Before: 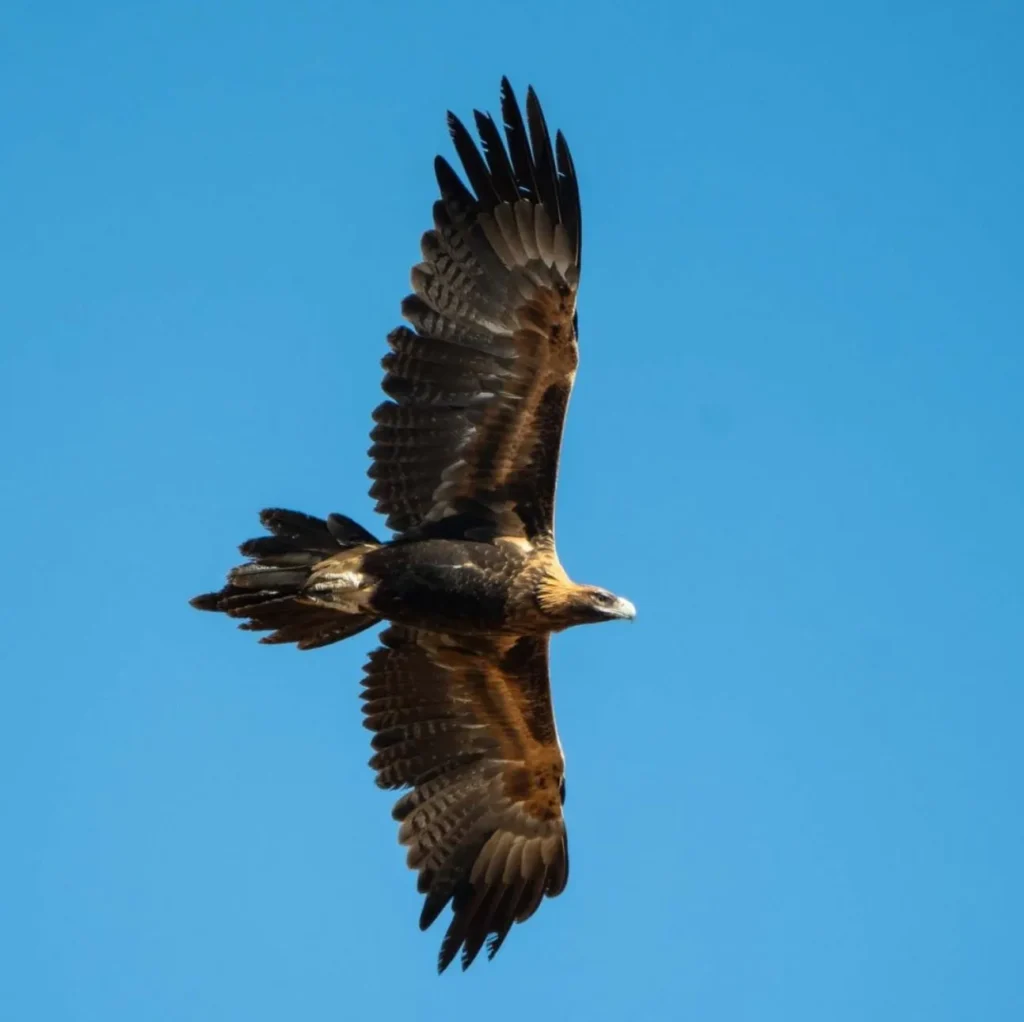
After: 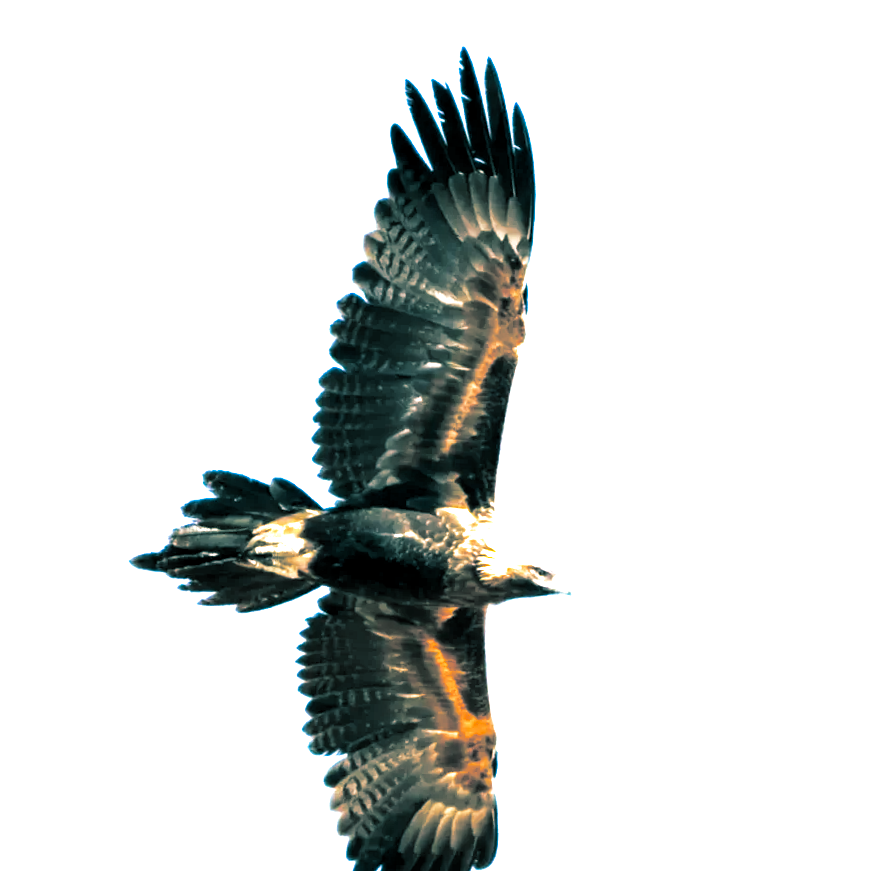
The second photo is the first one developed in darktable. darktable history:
base curve: curves: ch0 [(0, 0) (0.005, 0.002) (0.15, 0.3) (0.4, 0.7) (0.75, 0.95) (1, 1)], preserve colors none
color balance rgb: contrast -10%
rotate and perspective: rotation 2.17°, automatic cropping off
levels: levels [0.012, 0.367, 0.697]
split-toning: shadows › hue 186.43°, highlights › hue 49.29°, compress 30.29%
crop and rotate: left 7.196%, top 4.574%, right 10.605%, bottom 13.178%
